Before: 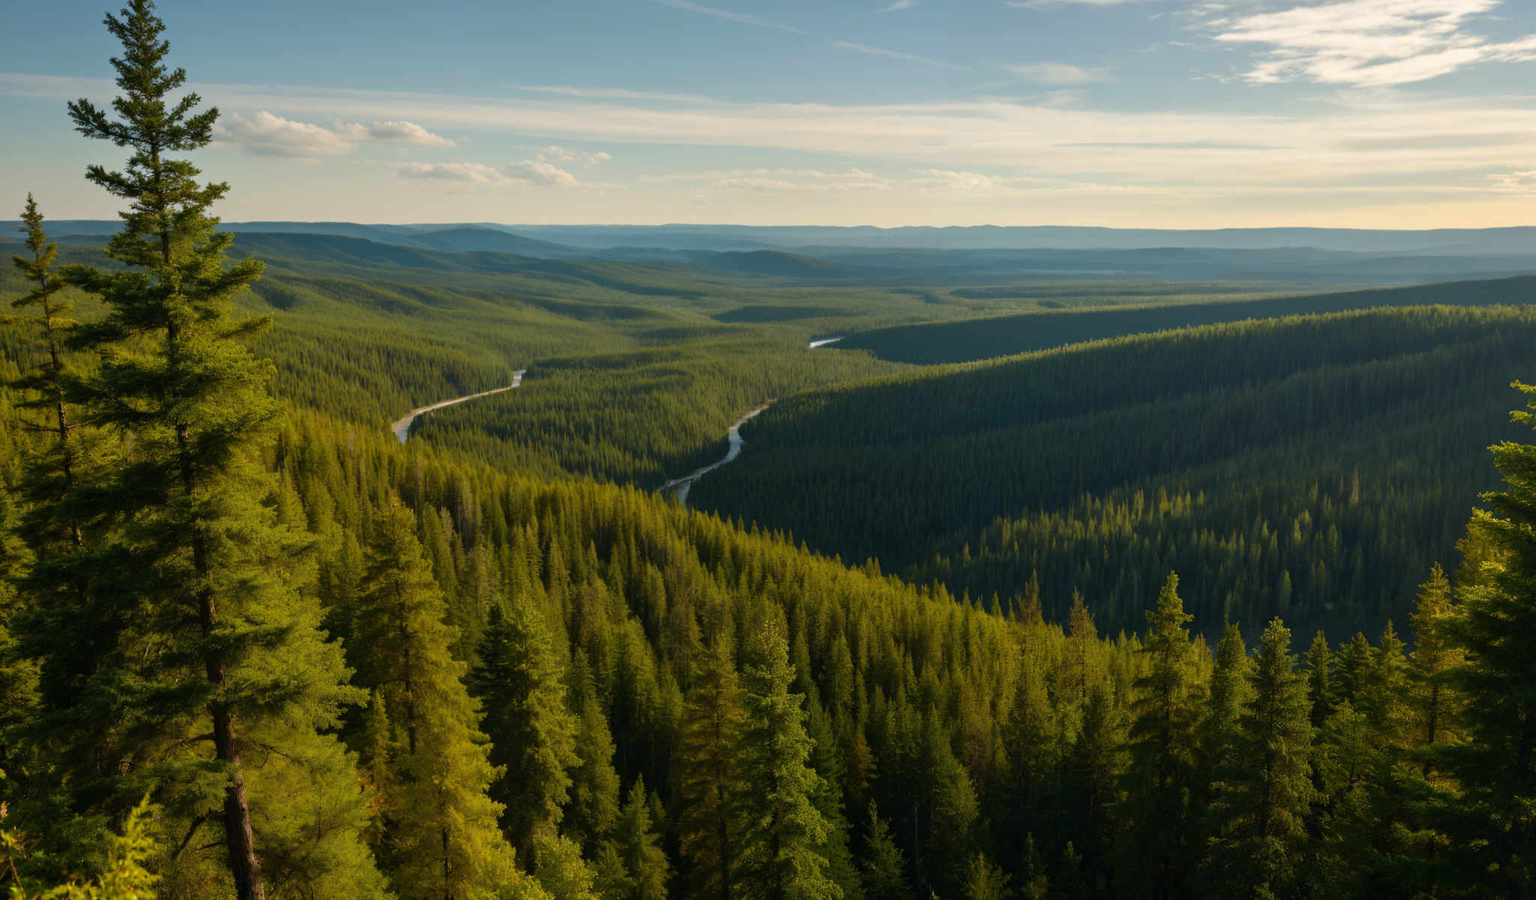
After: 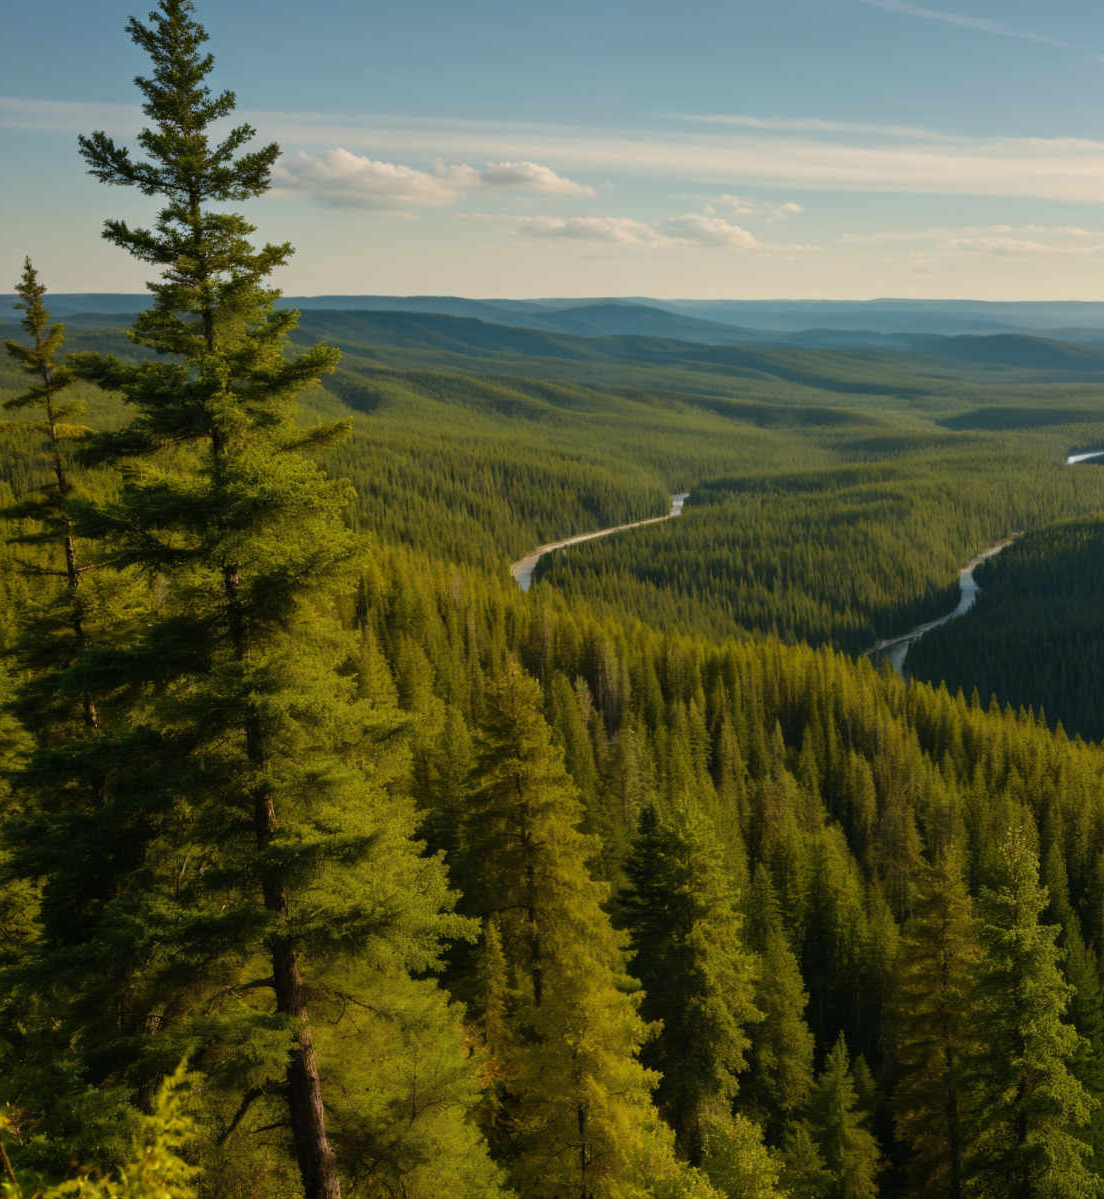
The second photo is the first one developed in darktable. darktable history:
crop: left 0.612%, right 45.481%, bottom 0.081%
